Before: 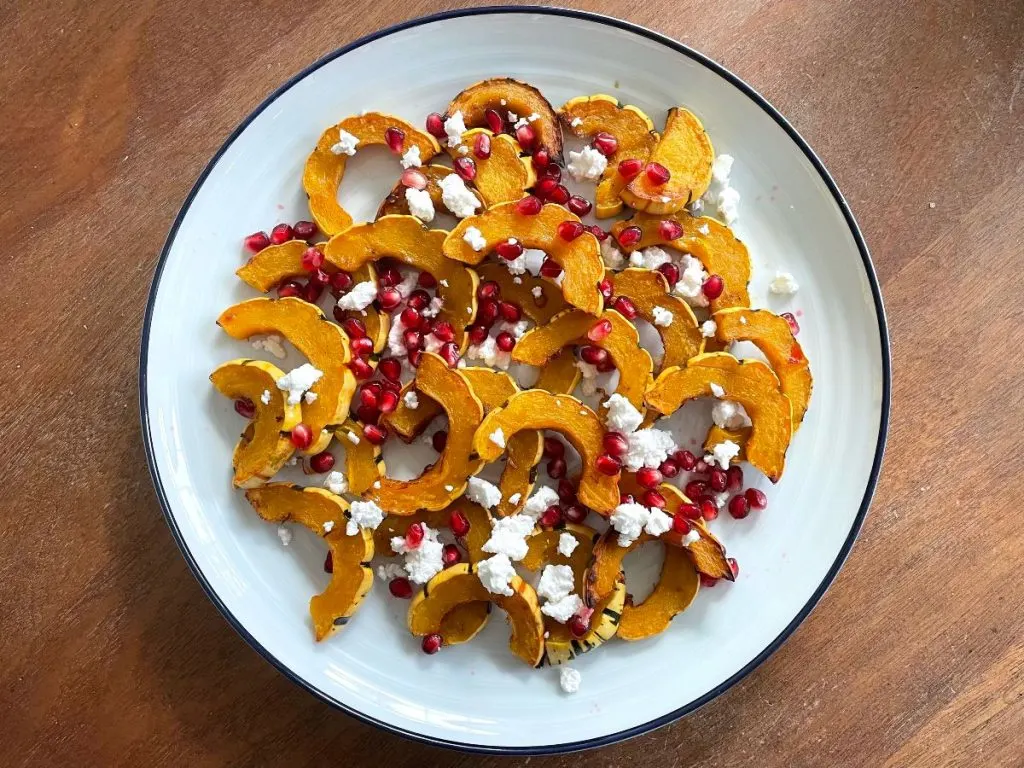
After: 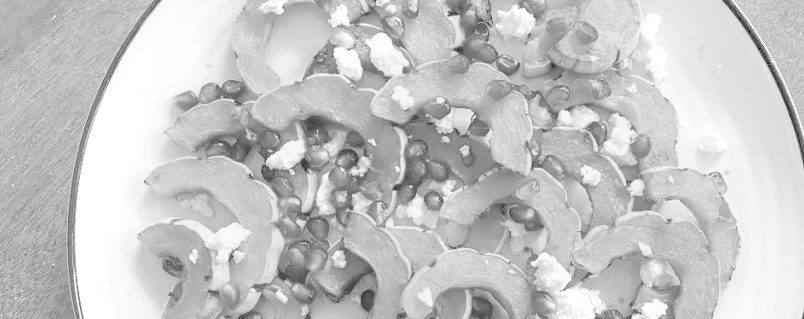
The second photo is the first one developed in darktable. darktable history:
crop: left 7.036%, top 18.398%, right 14.379%, bottom 40.043%
monochrome: a -4.13, b 5.16, size 1
contrast brightness saturation: brightness 1
local contrast: on, module defaults
